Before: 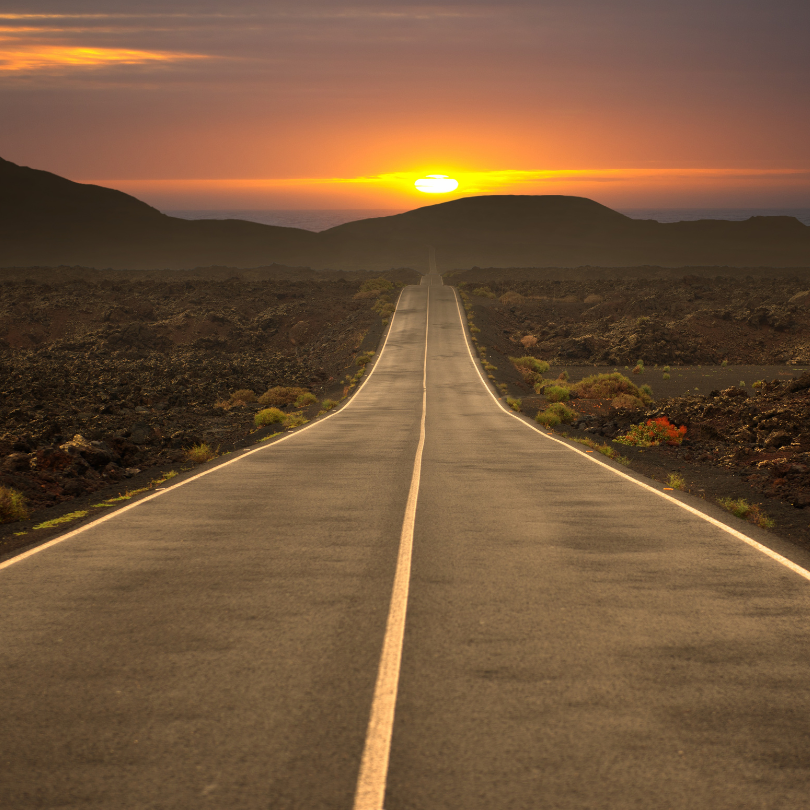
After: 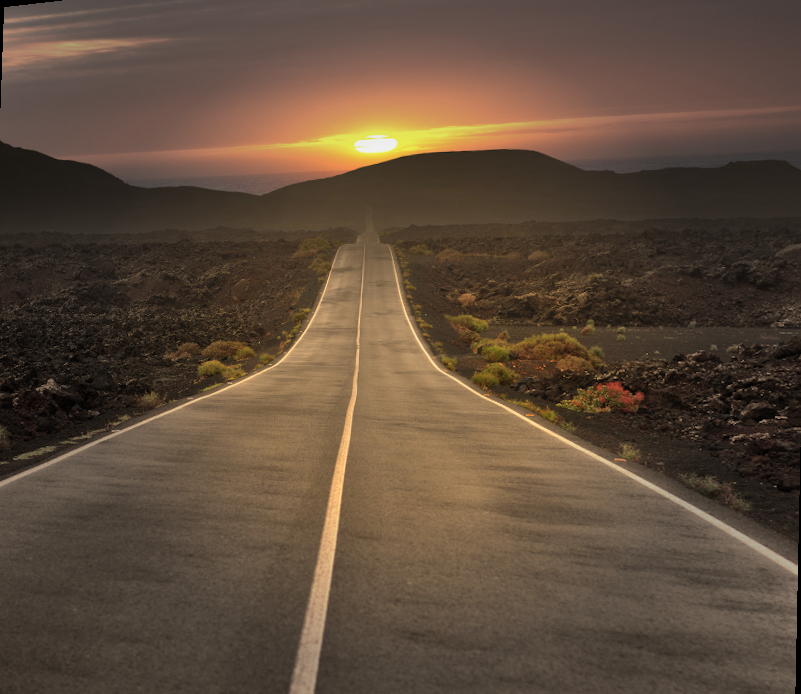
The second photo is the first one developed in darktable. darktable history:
exposure: compensate highlight preservation false
vignetting: fall-off start 40%, fall-off radius 40%
rotate and perspective: rotation 1.69°, lens shift (vertical) -0.023, lens shift (horizontal) -0.291, crop left 0.025, crop right 0.988, crop top 0.092, crop bottom 0.842
shadows and highlights: soften with gaussian
